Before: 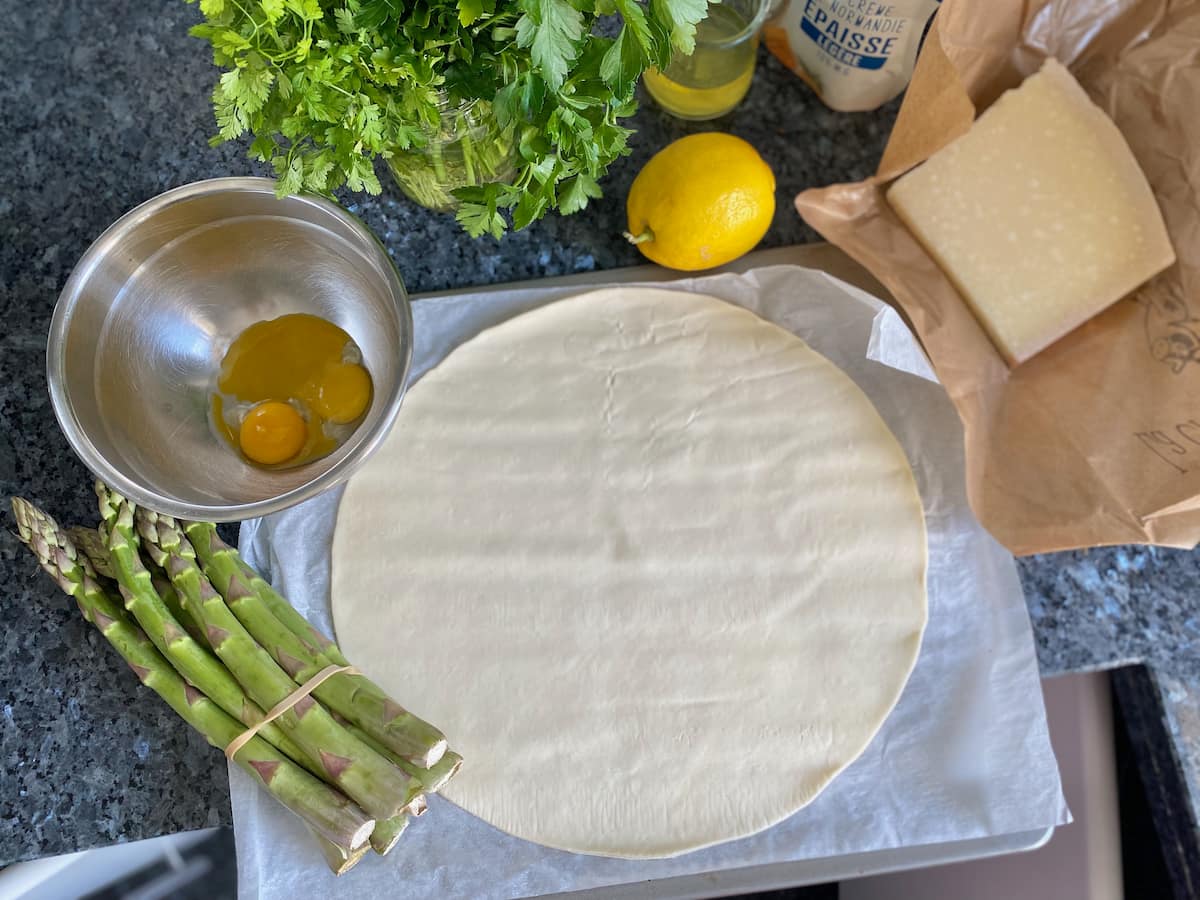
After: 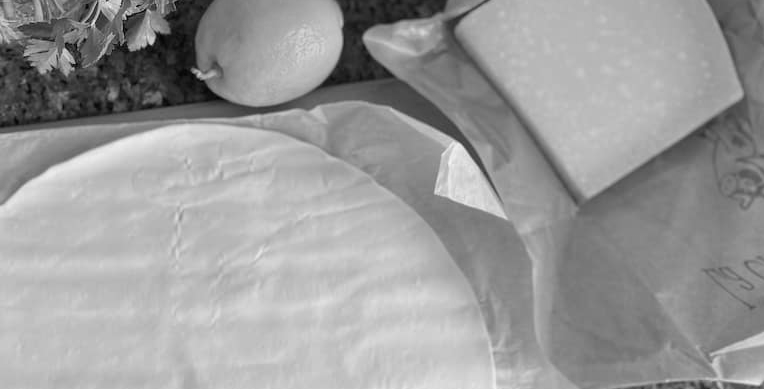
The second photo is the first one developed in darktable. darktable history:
monochrome: size 1
crop: left 36.005%, top 18.293%, right 0.31%, bottom 38.444%
